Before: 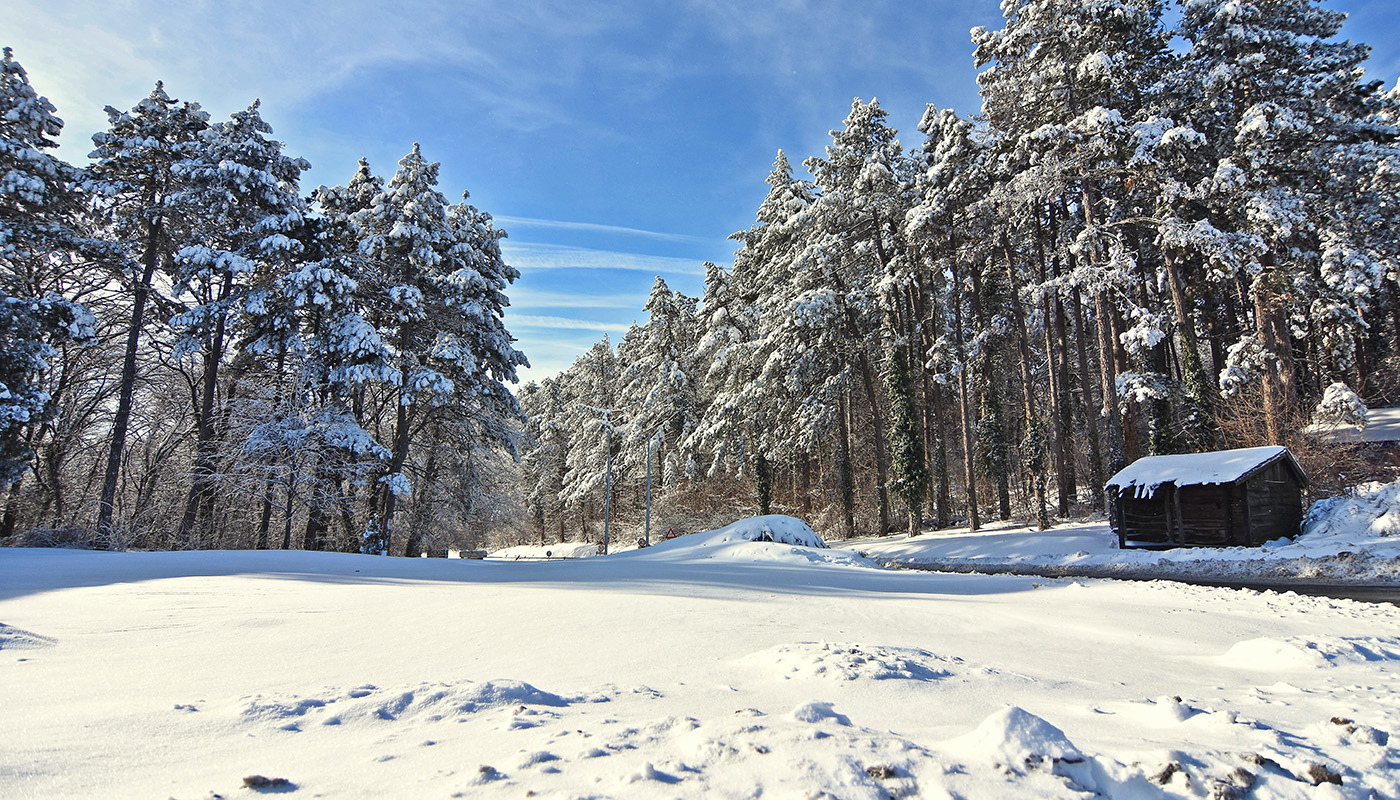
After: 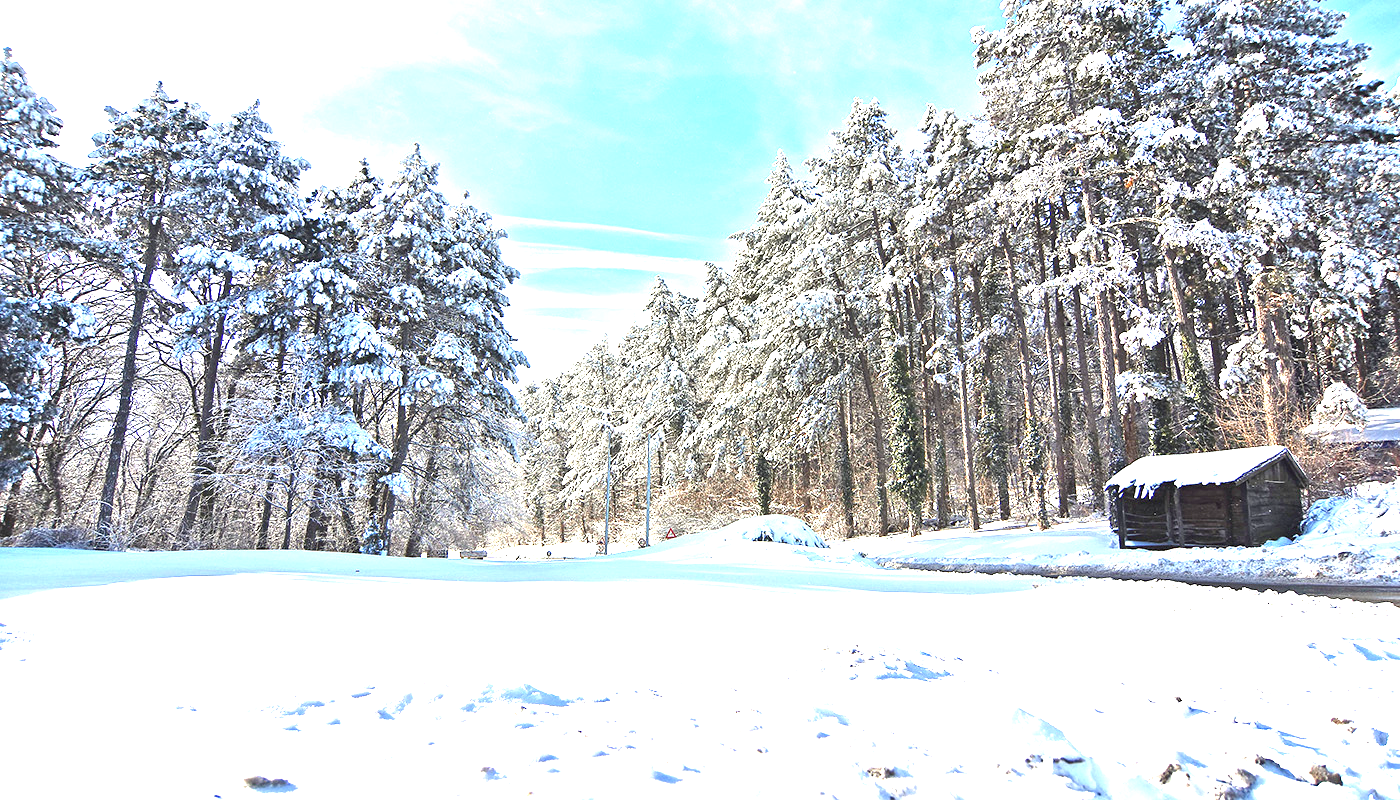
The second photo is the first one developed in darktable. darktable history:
exposure: exposure 1.992 EV, compensate highlight preservation false
